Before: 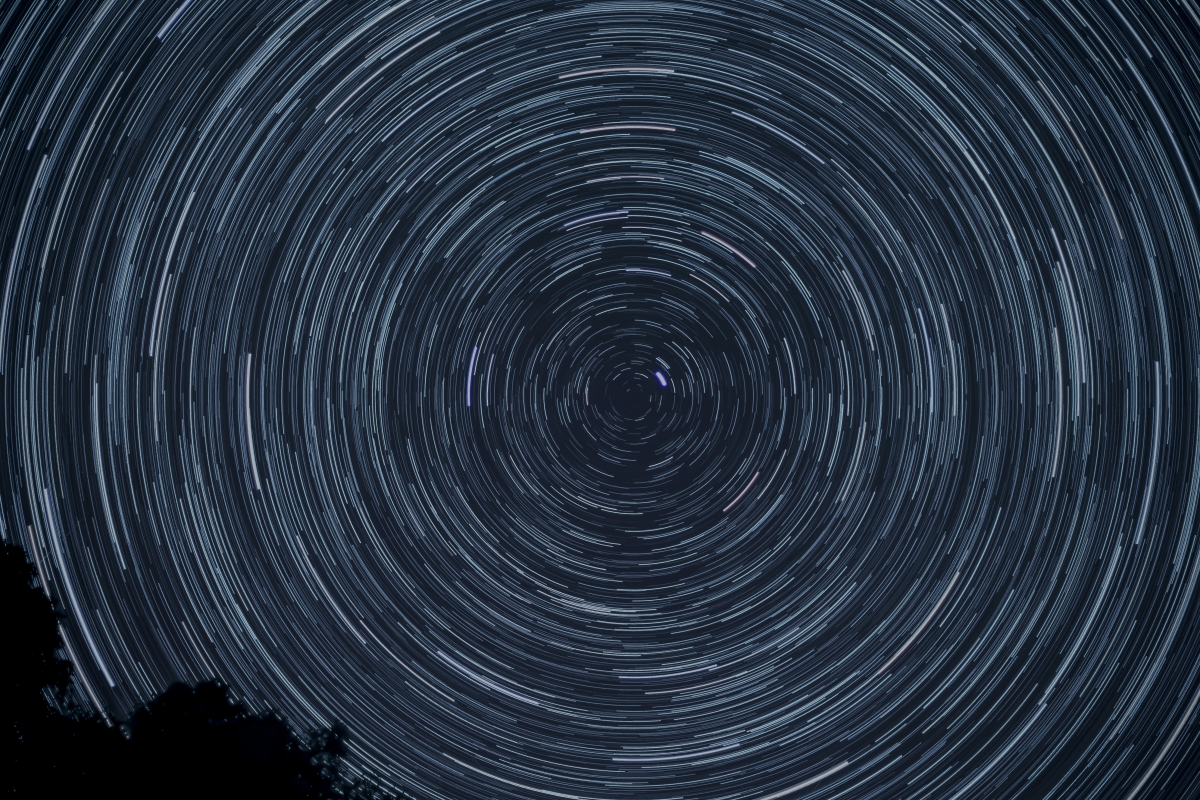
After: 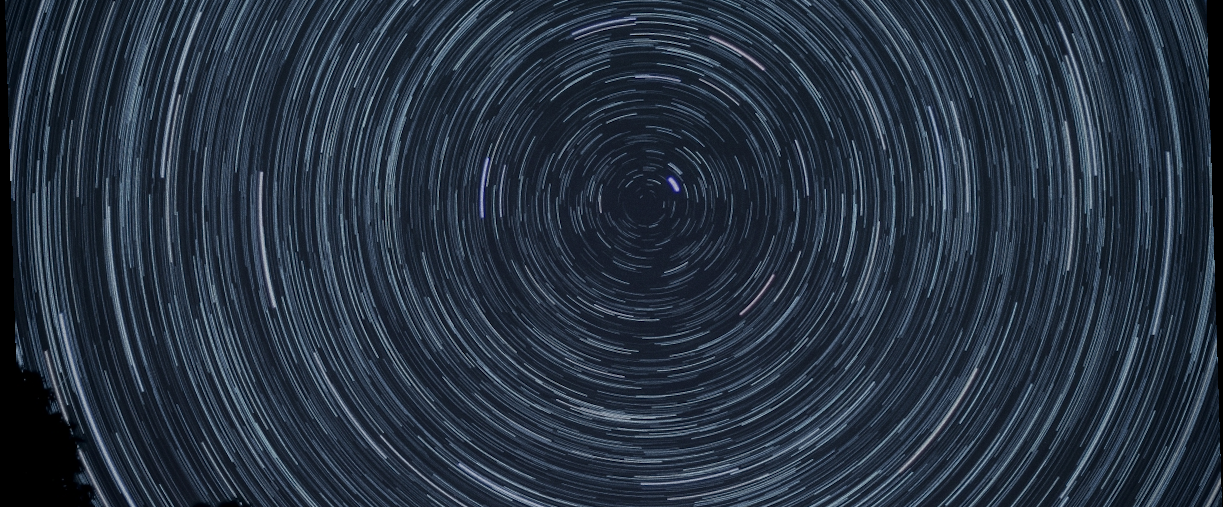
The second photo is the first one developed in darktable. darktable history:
crop and rotate: top 25.357%, bottom 13.942%
rotate and perspective: rotation -1.77°, lens shift (horizontal) 0.004, automatic cropping off
grain: coarseness 0.09 ISO
